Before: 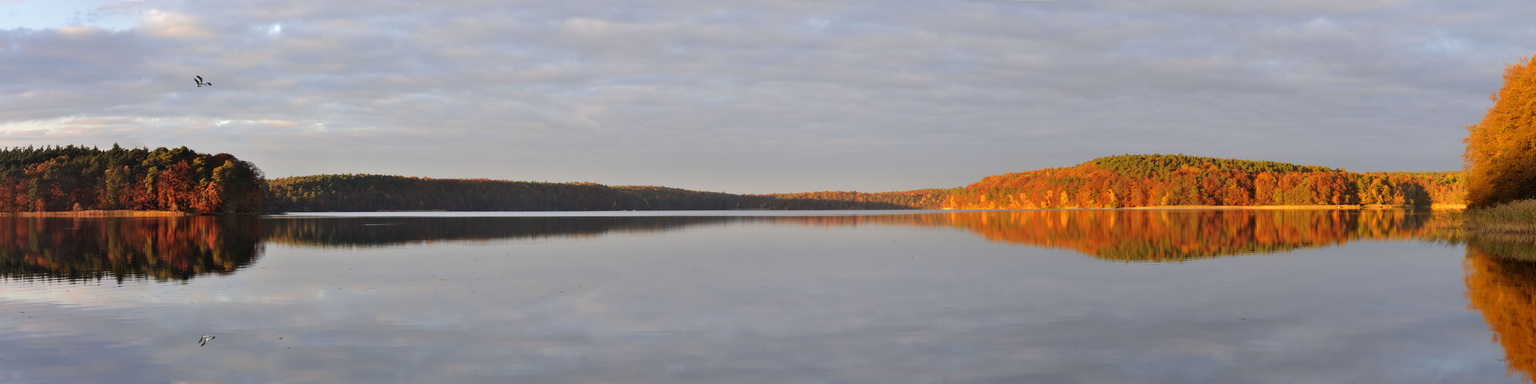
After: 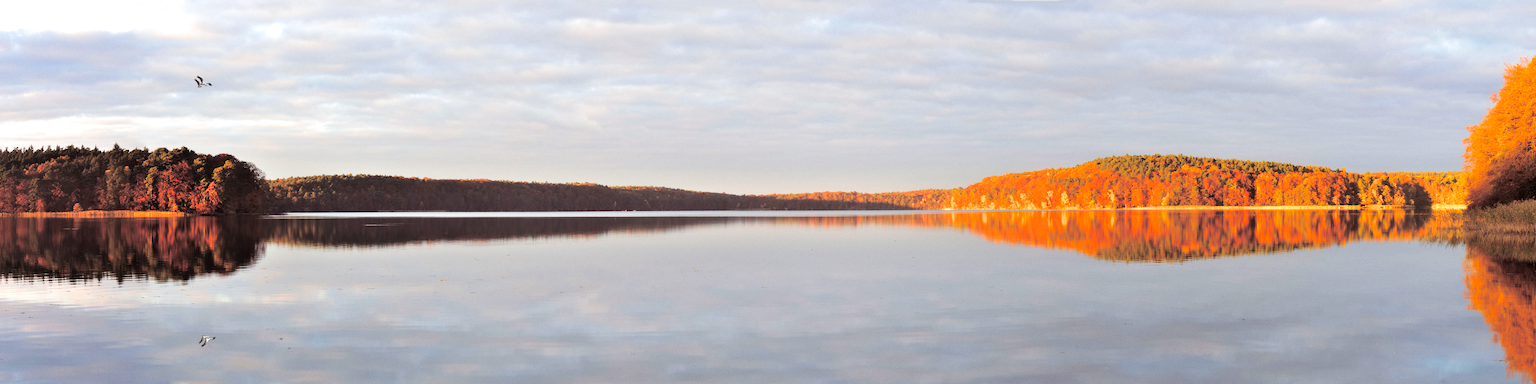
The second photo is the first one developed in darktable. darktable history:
exposure: black level correction 0, exposure 0.7 EV, compensate exposure bias true, compensate highlight preservation false
split-toning: shadows › saturation 0.24, highlights › hue 54°, highlights › saturation 0.24
grain: coarseness 0.09 ISO
